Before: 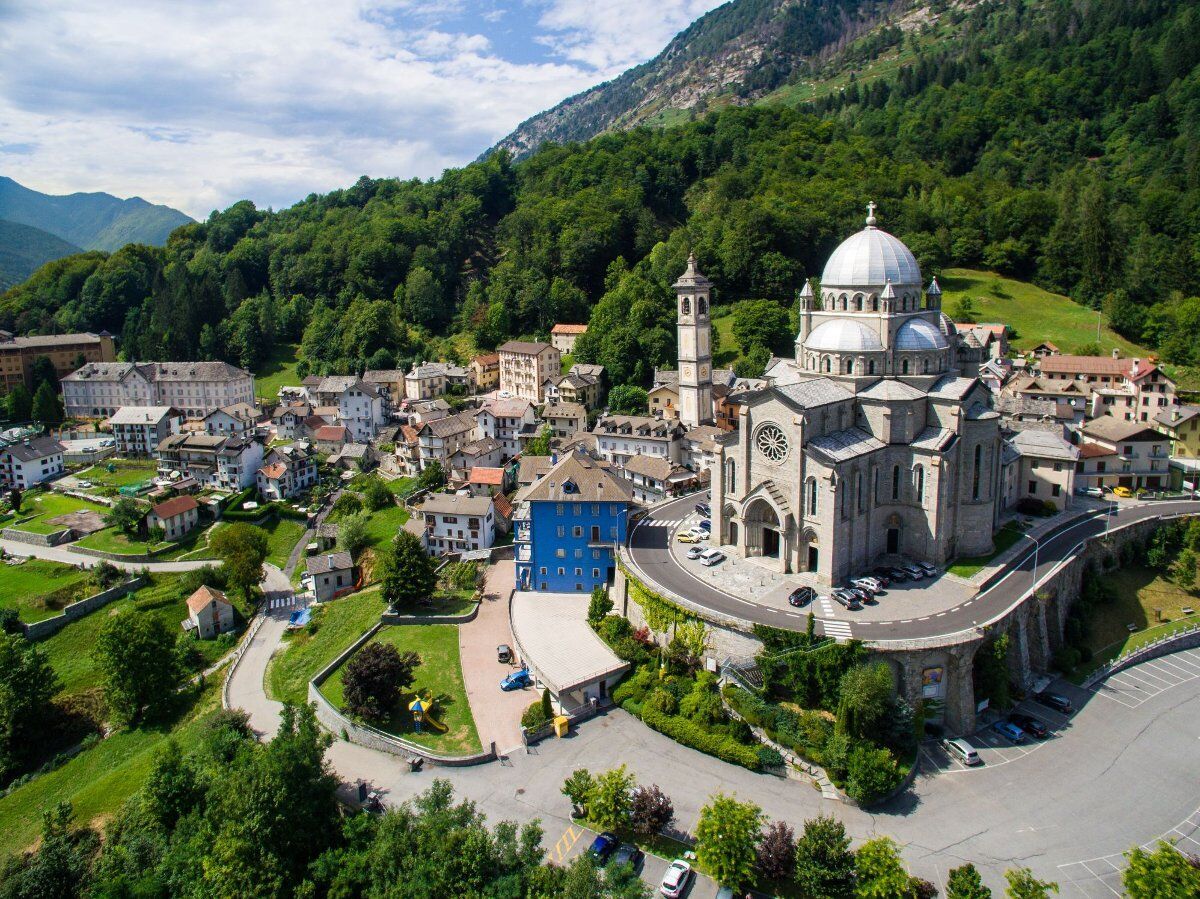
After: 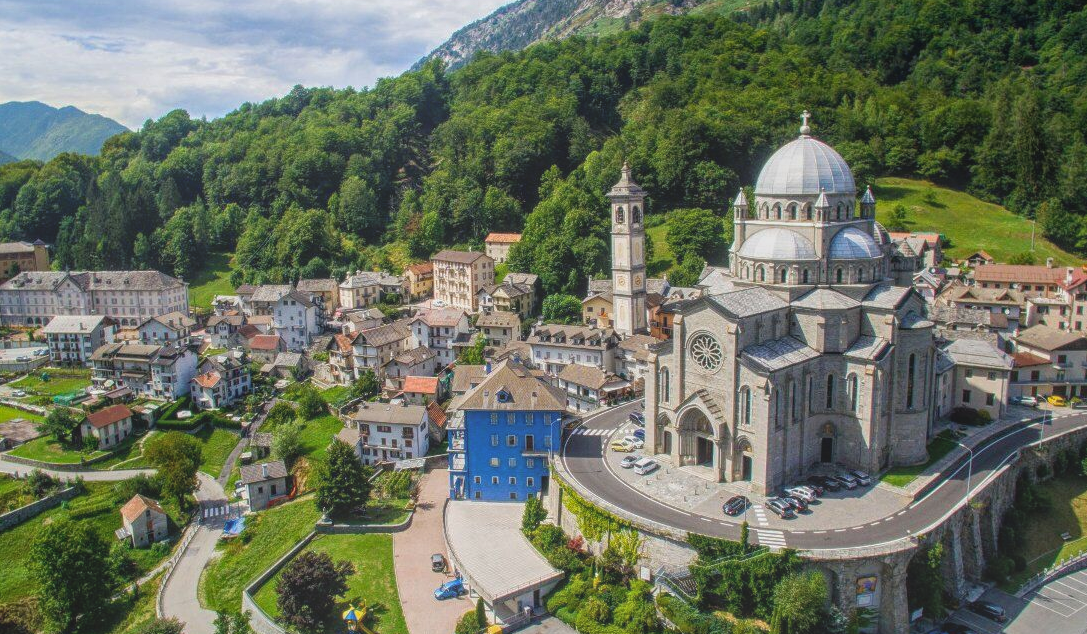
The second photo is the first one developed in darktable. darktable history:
crop: left 5.553%, top 10.162%, right 3.782%, bottom 19.273%
tone equalizer: edges refinement/feathering 500, mask exposure compensation -1.57 EV, preserve details no
local contrast: highlights 73%, shadows 9%, midtone range 0.196
